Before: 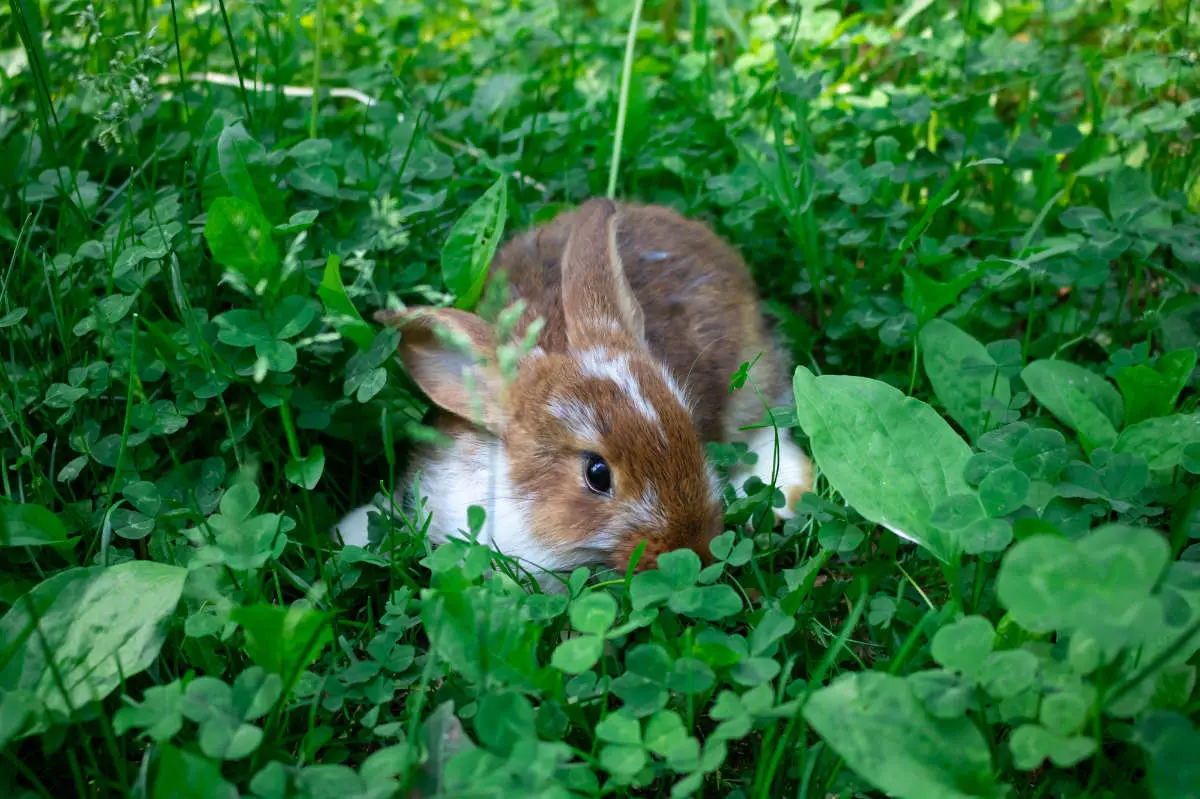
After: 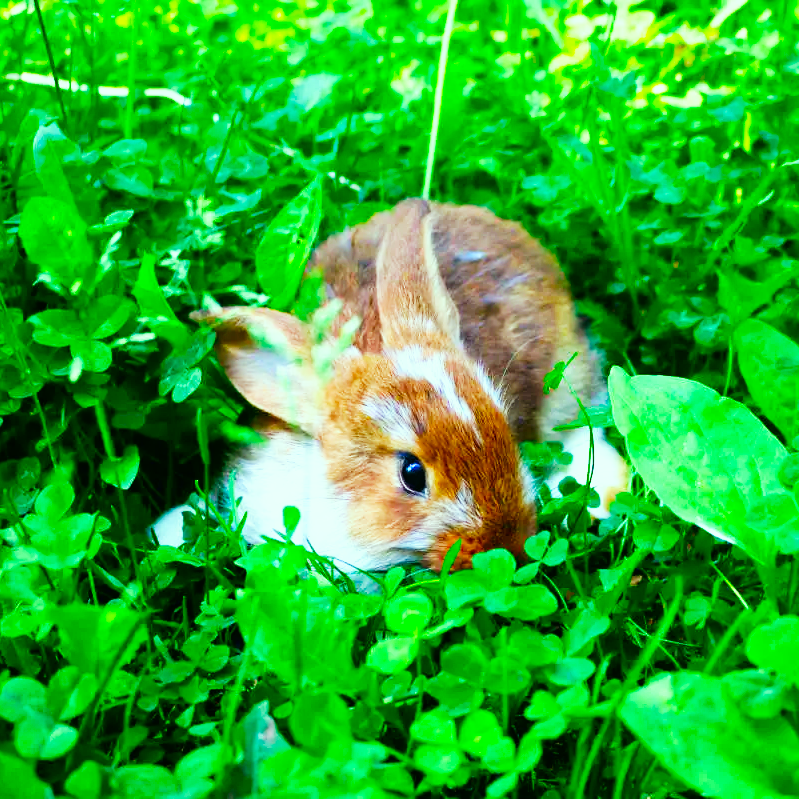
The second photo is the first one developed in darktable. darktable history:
base curve: curves: ch0 [(0, 0) (0.007, 0.004) (0.027, 0.03) (0.046, 0.07) (0.207, 0.54) (0.442, 0.872) (0.673, 0.972) (1, 1)], preserve colors none
color correction: highlights a* -7.33, highlights b* 1.26, shadows a* -3.55, saturation 1.4
color balance: output saturation 120%
crop: left 15.419%, right 17.914%
